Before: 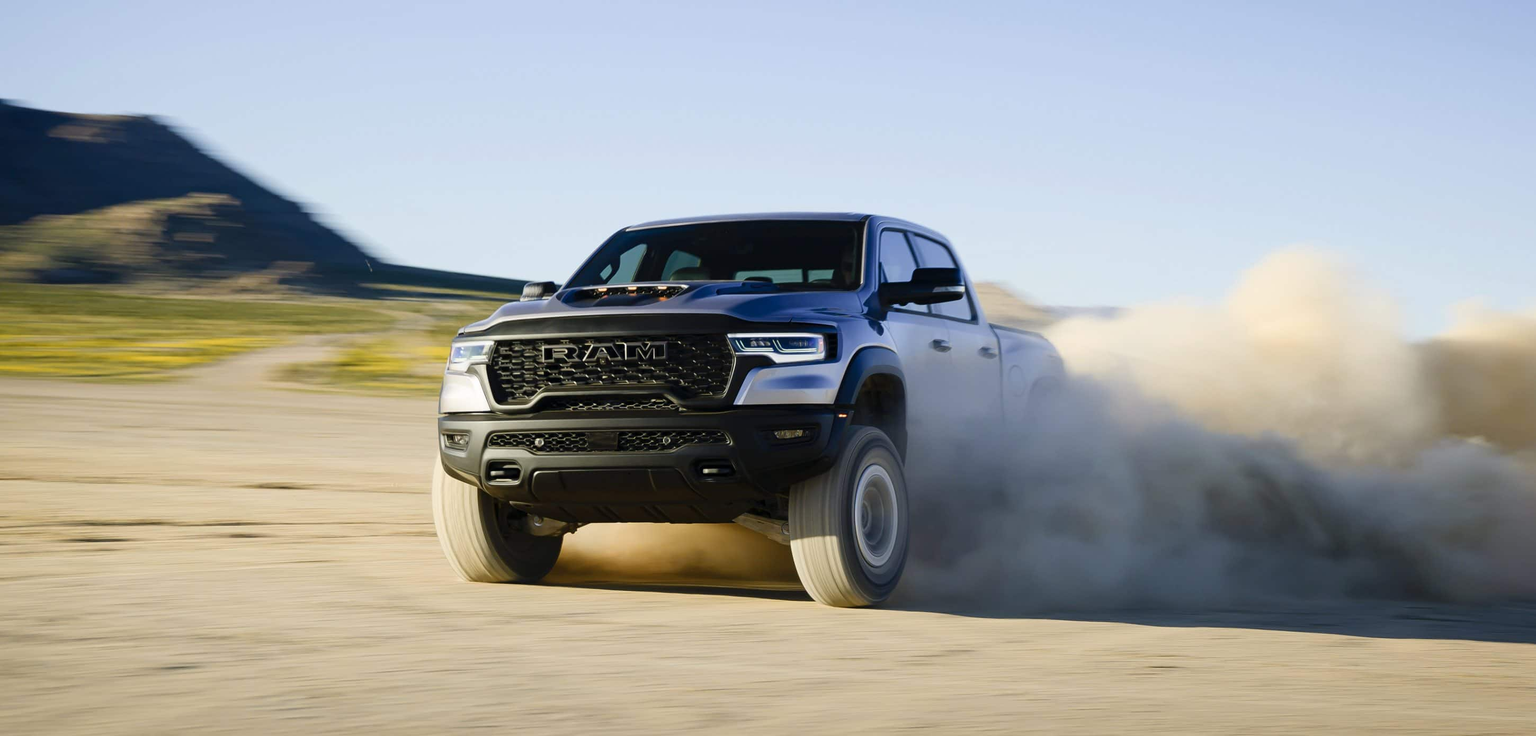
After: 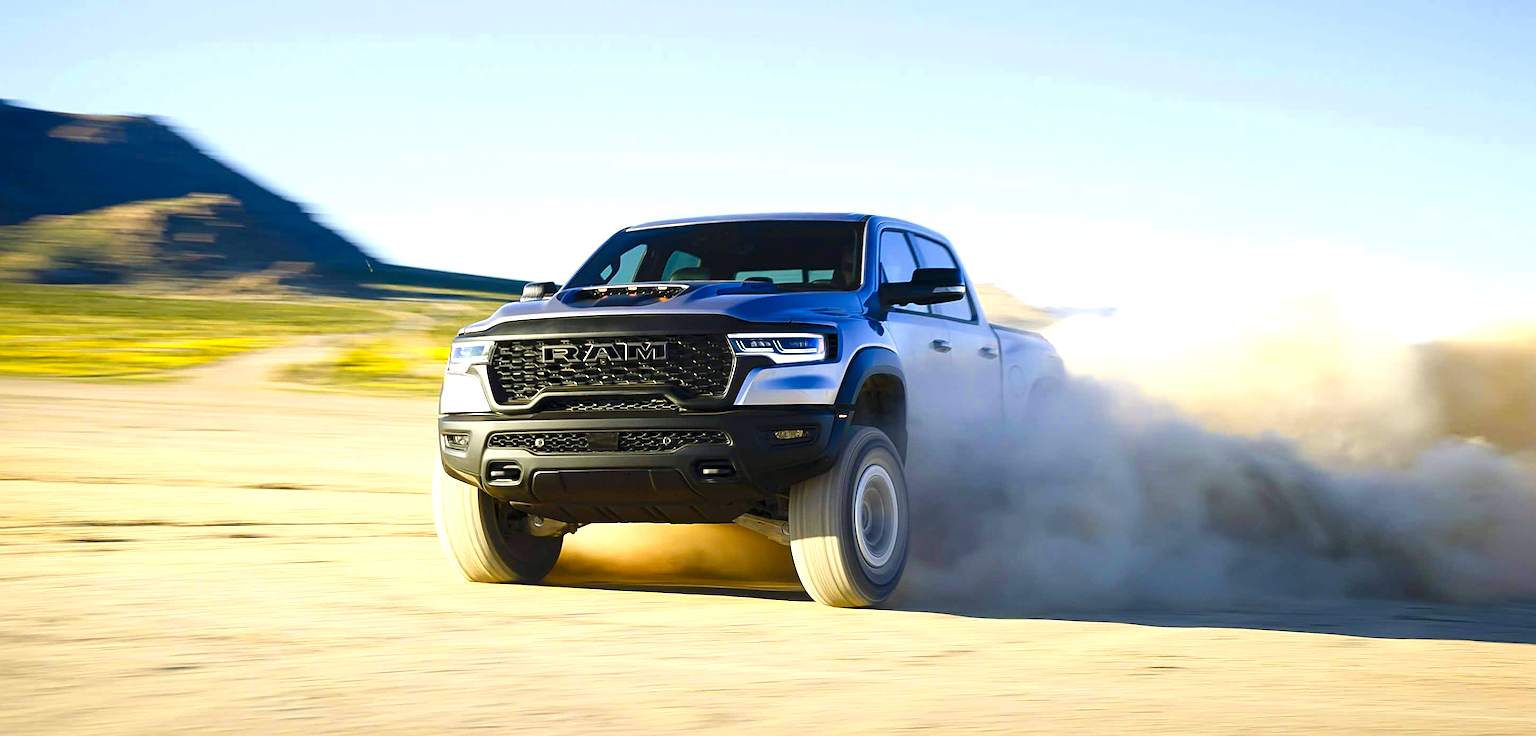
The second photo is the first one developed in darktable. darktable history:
exposure: exposure 0.77 EV, compensate highlight preservation false
sharpen: on, module defaults
color zones: curves: ch0 [(0, 0.613) (0.01, 0.613) (0.245, 0.448) (0.498, 0.529) (0.642, 0.665) (0.879, 0.777) (0.99, 0.613)]; ch1 [(0, 0) (0.143, 0) (0.286, 0) (0.429, 0) (0.571, 0) (0.714, 0) (0.857, 0)], mix -138.01%
tone equalizer: on, module defaults
